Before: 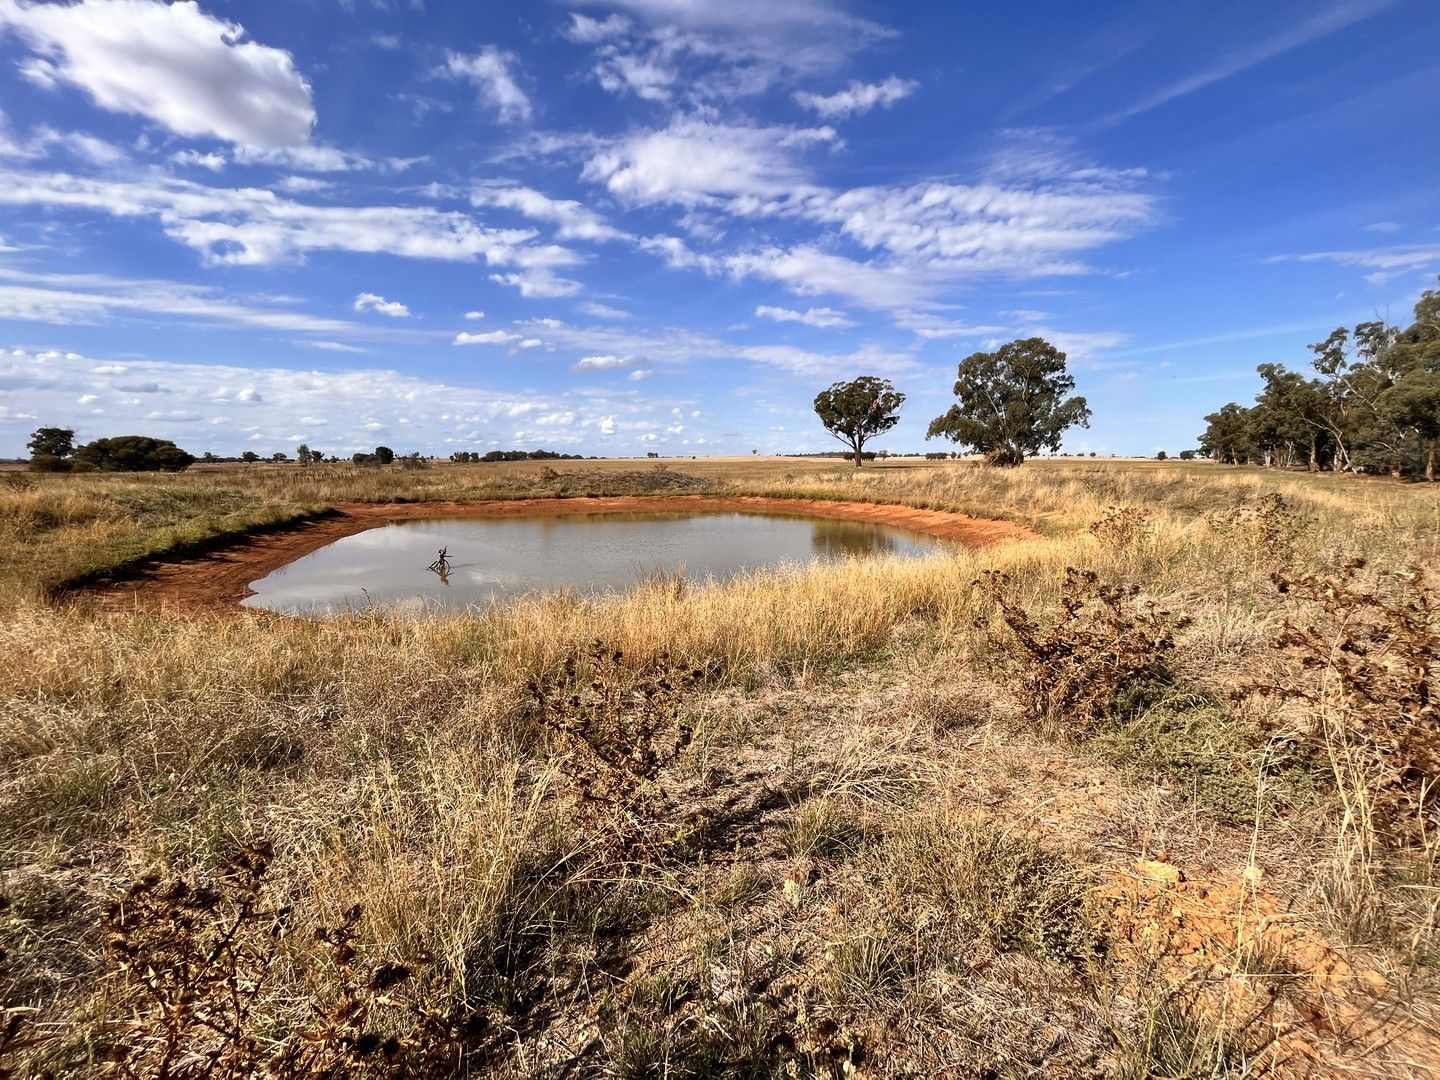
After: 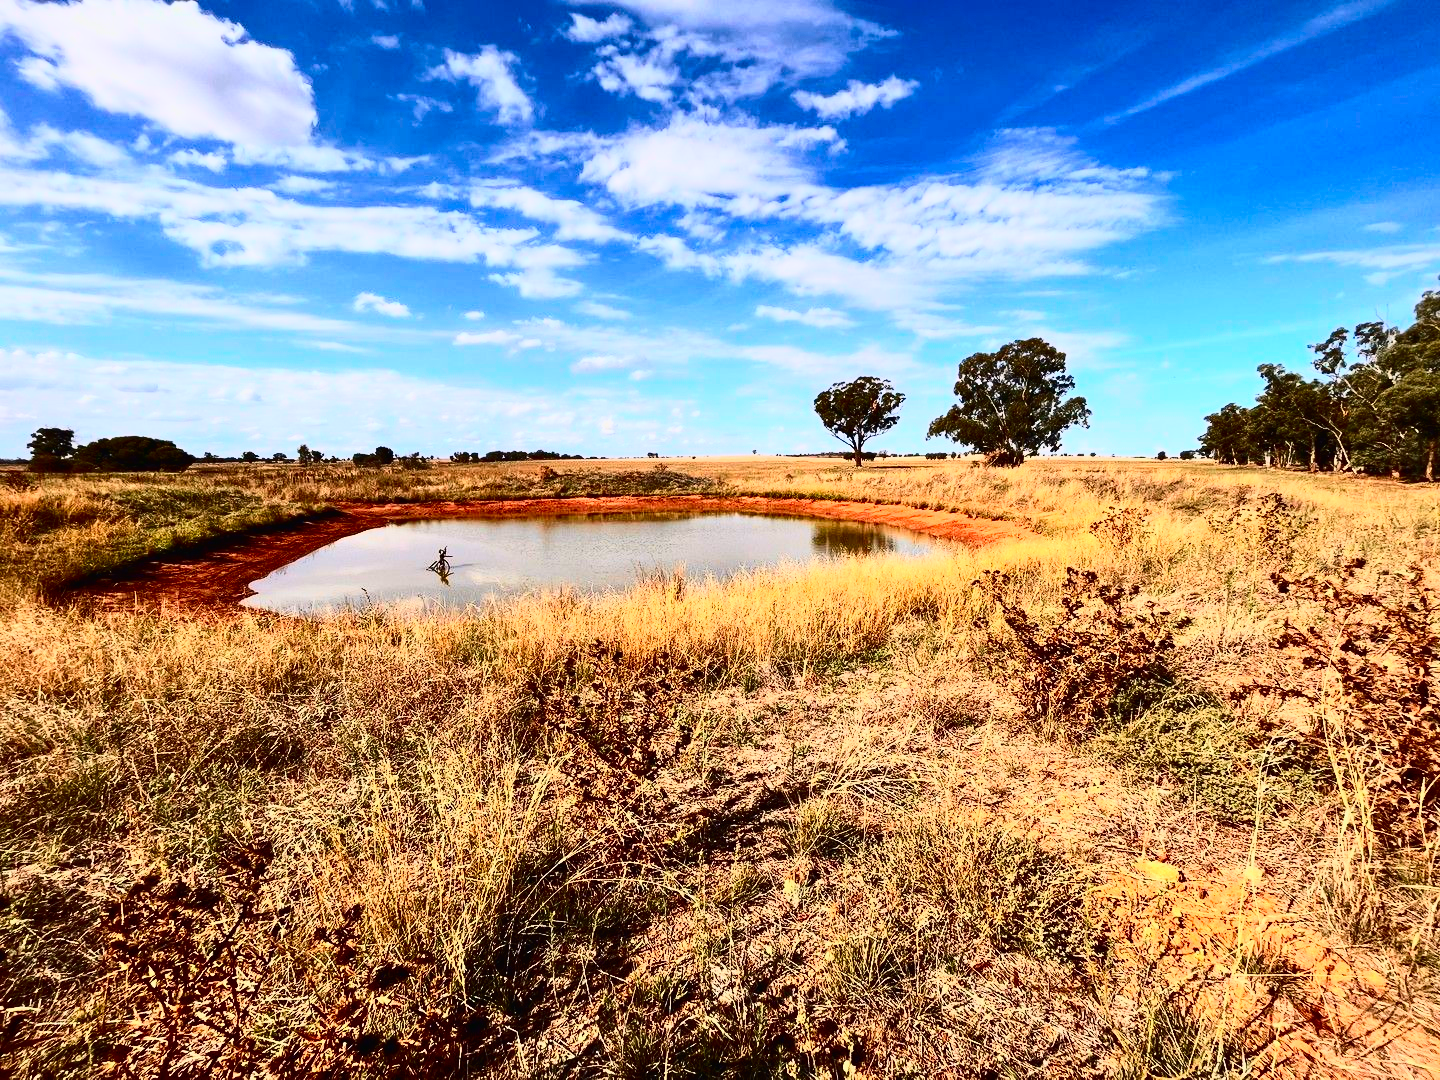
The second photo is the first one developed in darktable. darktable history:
tone curve: curves: ch0 [(0, 0.011) (0.139, 0.106) (0.295, 0.271) (0.499, 0.523) (0.739, 0.782) (0.857, 0.879) (1, 0.967)]; ch1 [(0, 0) (0.291, 0.229) (0.394, 0.365) (0.469, 0.456) (0.495, 0.497) (0.524, 0.53) (0.588, 0.62) (0.725, 0.779) (1, 1)]; ch2 [(0, 0) (0.125, 0.089) (0.35, 0.317) (0.437, 0.42) (0.502, 0.499) (0.537, 0.551) (0.613, 0.636) (1, 1)], color space Lab, independent channels, preserve colors none
contrast brightness saturation: contrast 0.398, brightness 0.041, saturation 0.248
